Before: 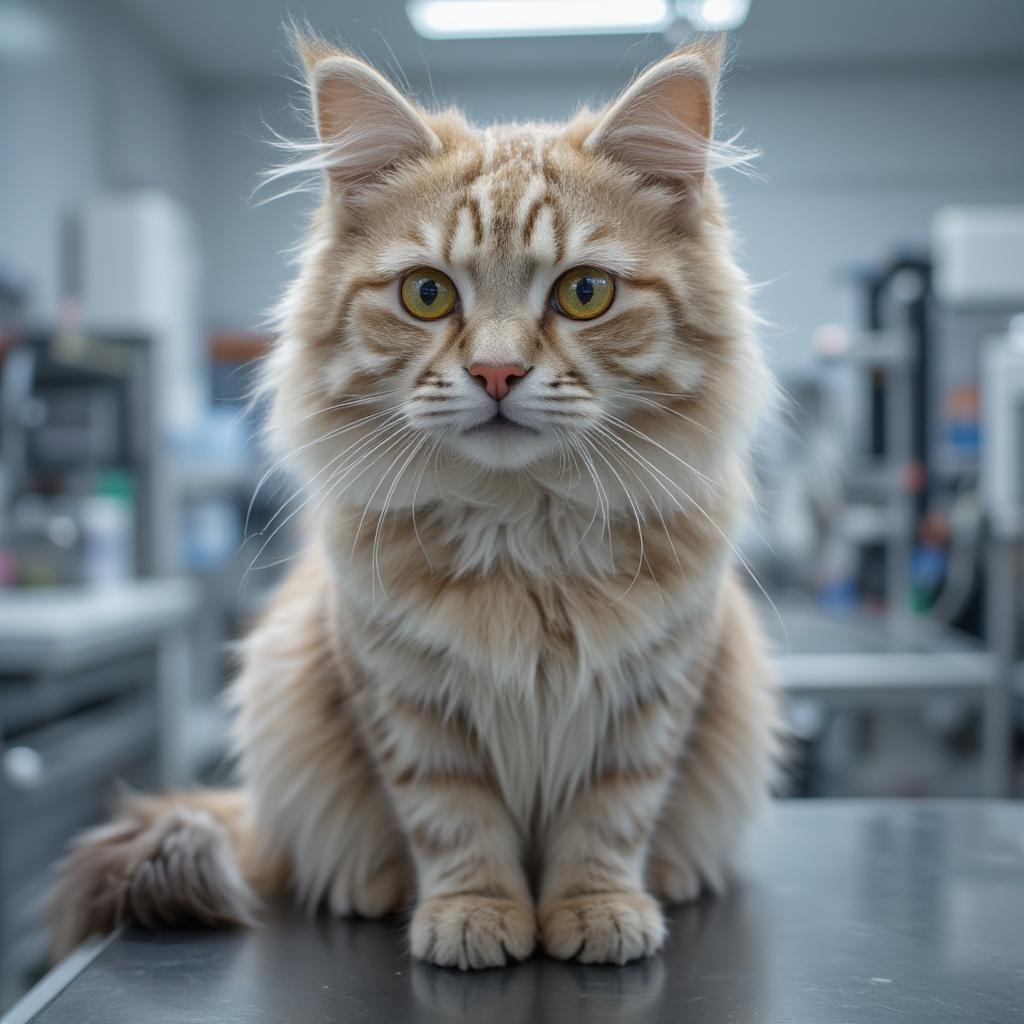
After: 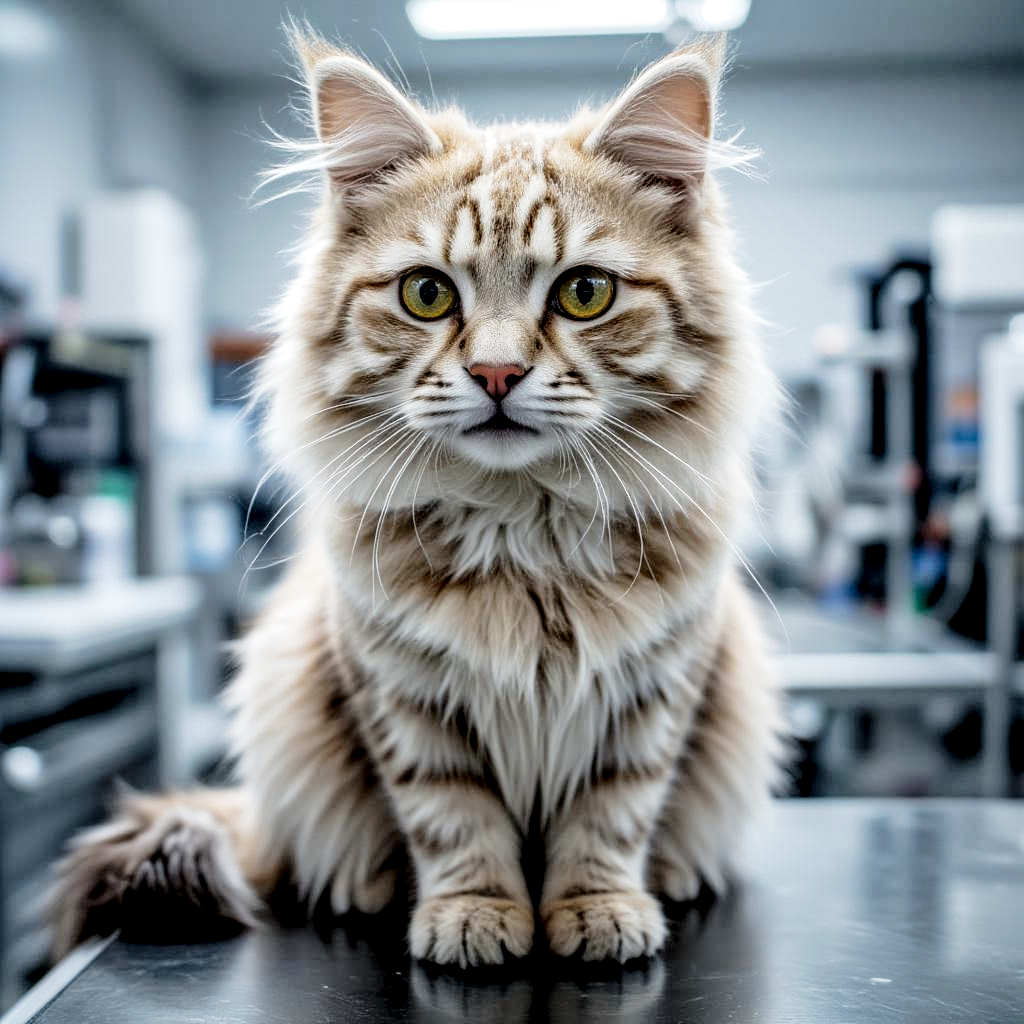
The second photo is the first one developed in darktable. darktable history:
tone curve: curves: ch0 [(0, 0.005) (0.103, 0.081) (0.196, 0.197) (0.391, 0.469) (0.491, 0.585) (0.638, 0.751) (0.822, 0.886) (0.997, 0.959)]; ch1 [(0, 0) (0.172, 0.123) (0.324, 0.253) (0.396, 0.388) (0.474, 0.479) (0.499, 0.498) (0.529, 0.528) (0.579, 0.614) (0.633, 0.677) (0.812, 0.856) (1, 1)]; ch2 [(0, 0) (0.411, 0.424) (0.459, 0.478) (0.5, 0.501) (0.517, 0.526) (0.553, 0.583) (0.609, 0.646) (0.708, 0.768) (0.839, 0.916) (1, 1)], preserve colors none
filmic rgb: black relative exposure -5.12 EV, white relative exposure 3.99 EV, hardness 2.89, contrast 1.196, highlights saturation mix -31.44%
local contrast: detail 160%
